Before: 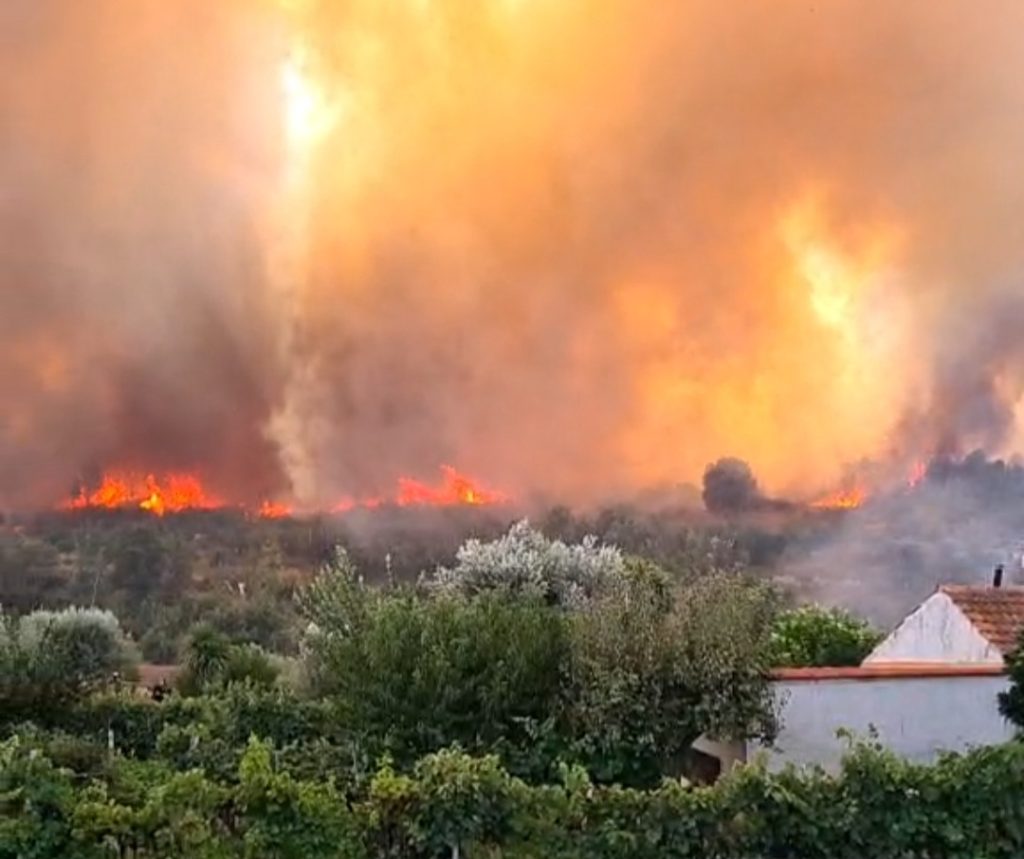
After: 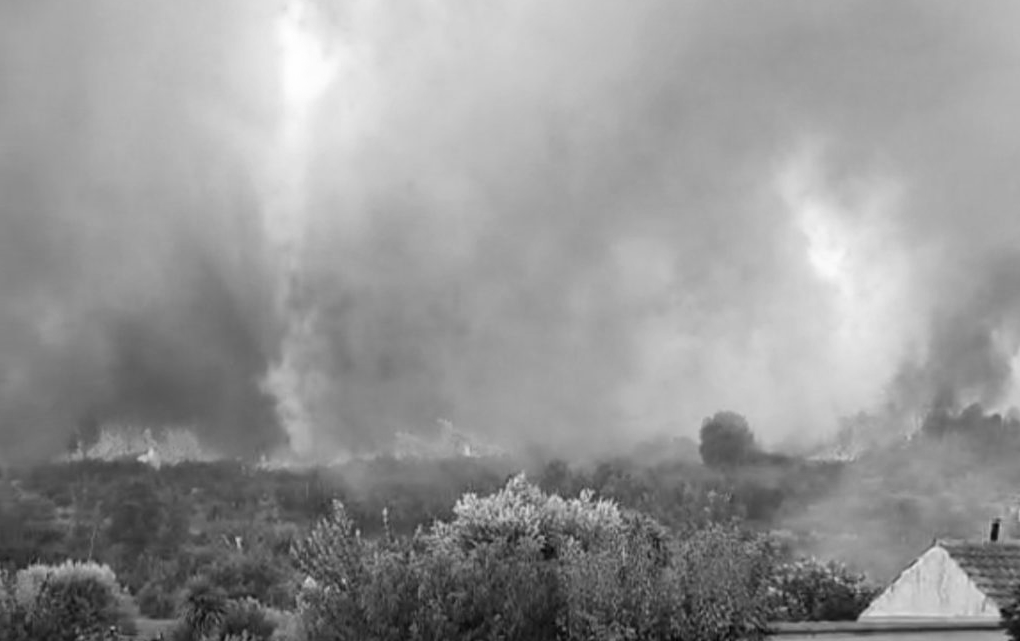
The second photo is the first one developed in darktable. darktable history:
monochrome: on, module defaults
crop: left 0.387%, top 5.469%, bottom 19.809%
